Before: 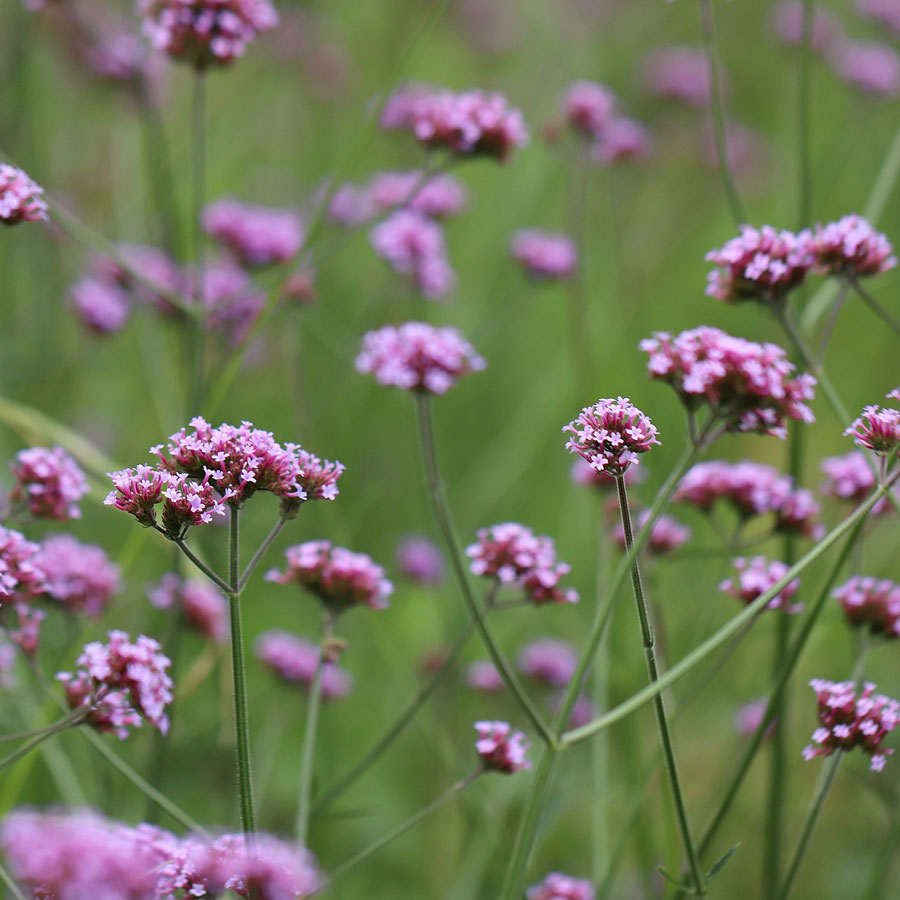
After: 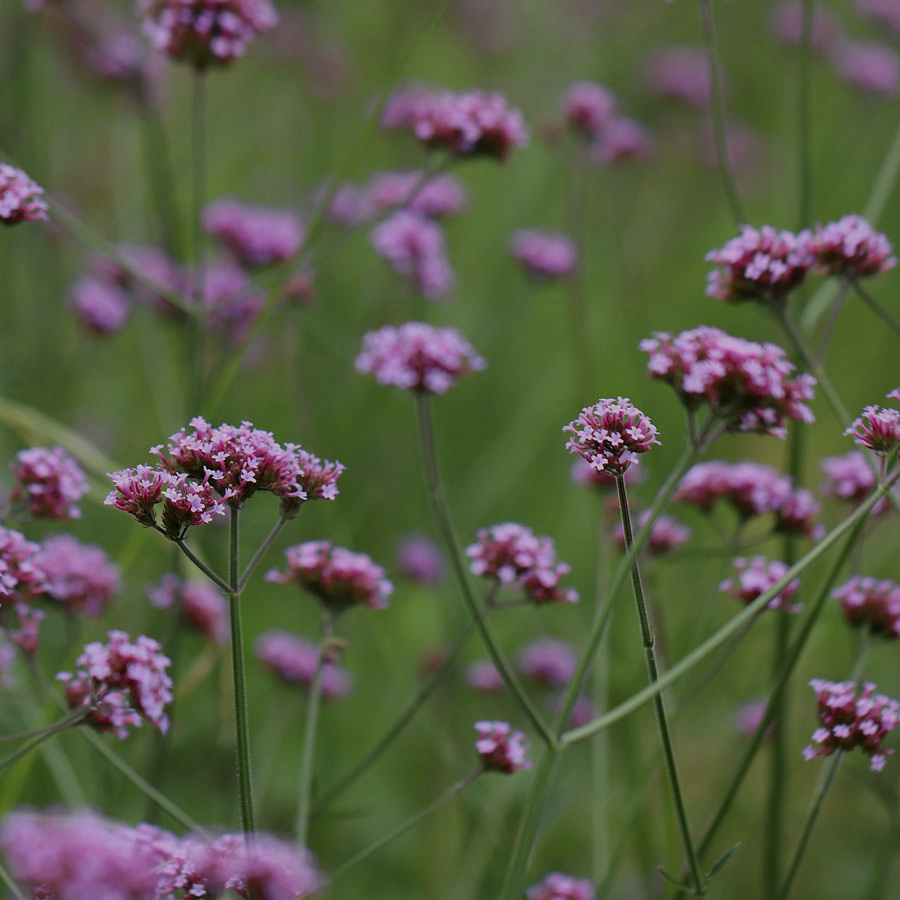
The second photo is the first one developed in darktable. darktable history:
exposure: black level correction 0, exposure -0.771 EV, compensate exposure bias true, compensate highlight preservation false
